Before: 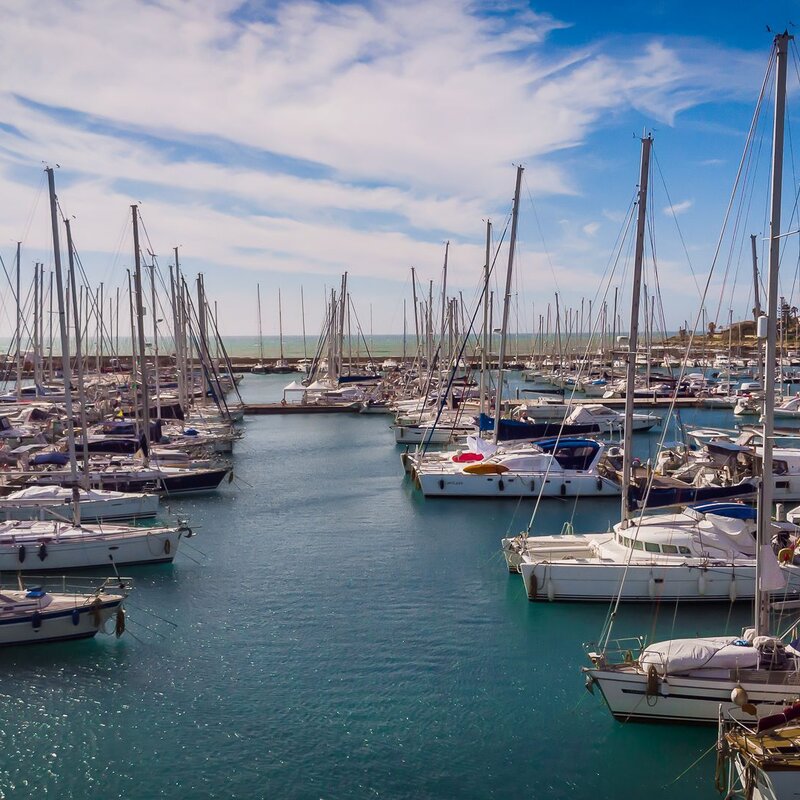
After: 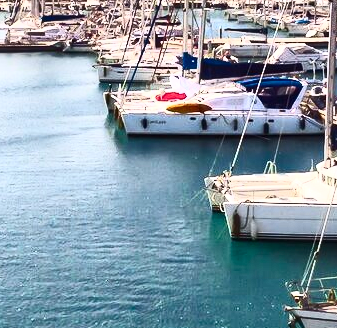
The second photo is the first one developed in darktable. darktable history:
crop: left 37.221%, top 45.169%, right 20.63%, bottom 13.777%
exposure: exposure 0.507 EV, compensate highlight preservation false
contrast brightness saturation: contrast 0.62, brightness 0.34, saturation 0.14
